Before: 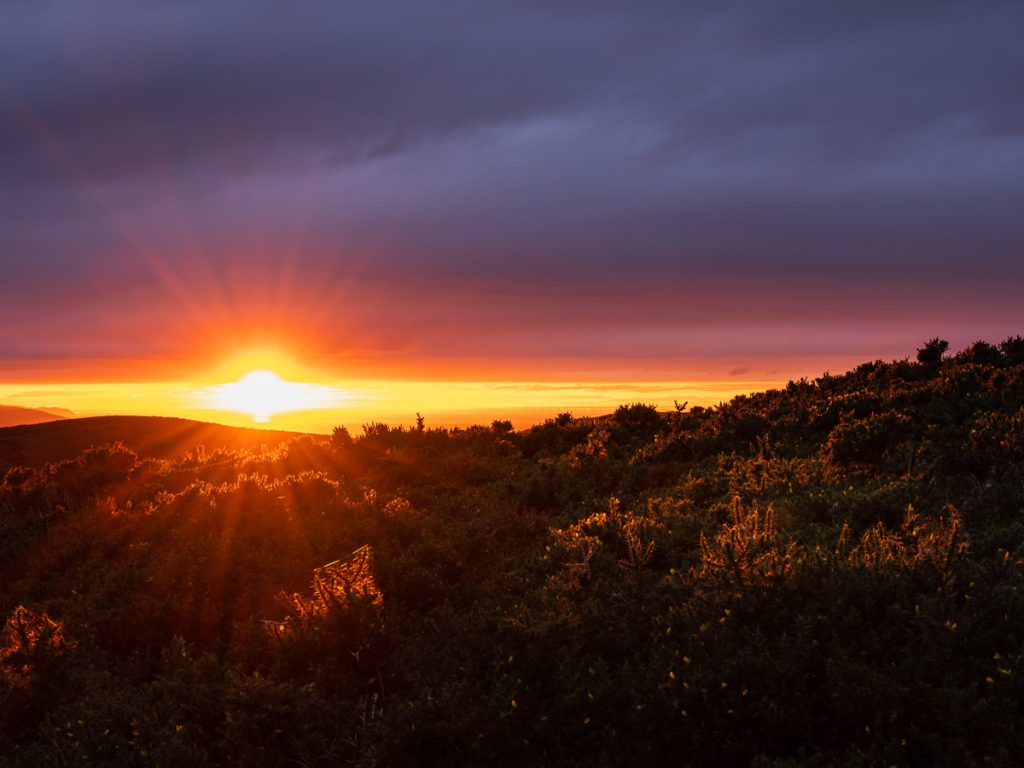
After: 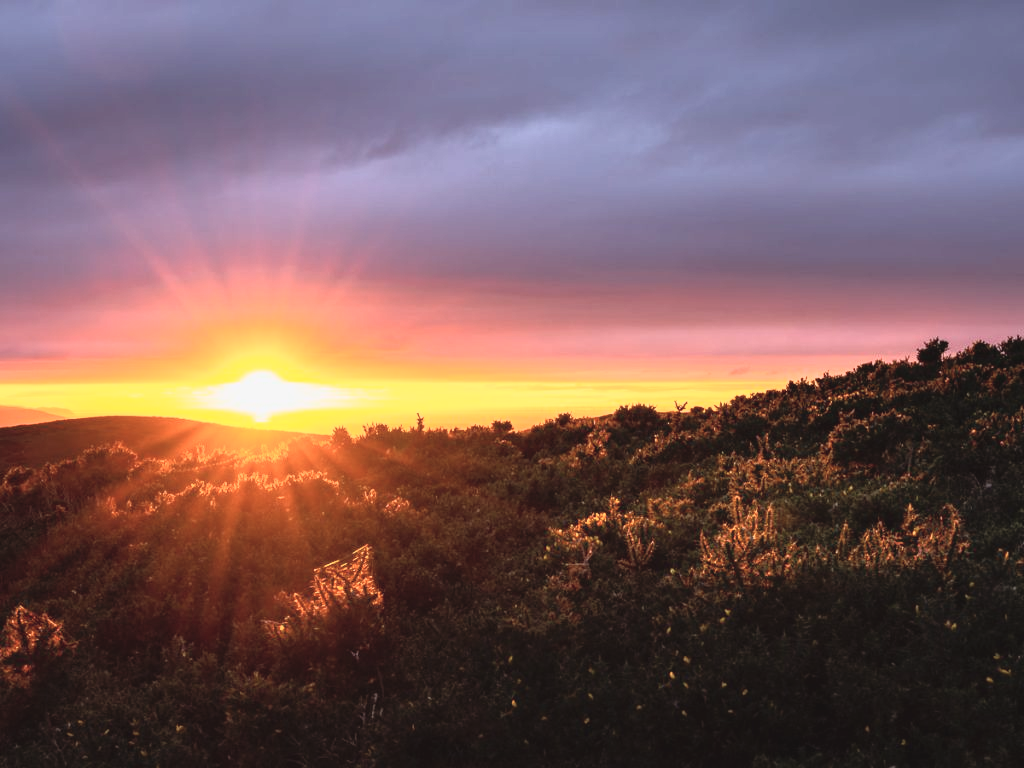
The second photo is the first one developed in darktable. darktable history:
shadows and highlights: radius 329.6, shadows 53.59, highlights -99.28, compress 94.29%, soften with gaussian
tone curve: curves: ch0 [(0, 0.052) (0.207, 0.35) (0.392, 0.592) (0.54, 0.803) (0.725, 0.922) (0.99, 0.974)], color space Lab, independent channels, preserve colors none
